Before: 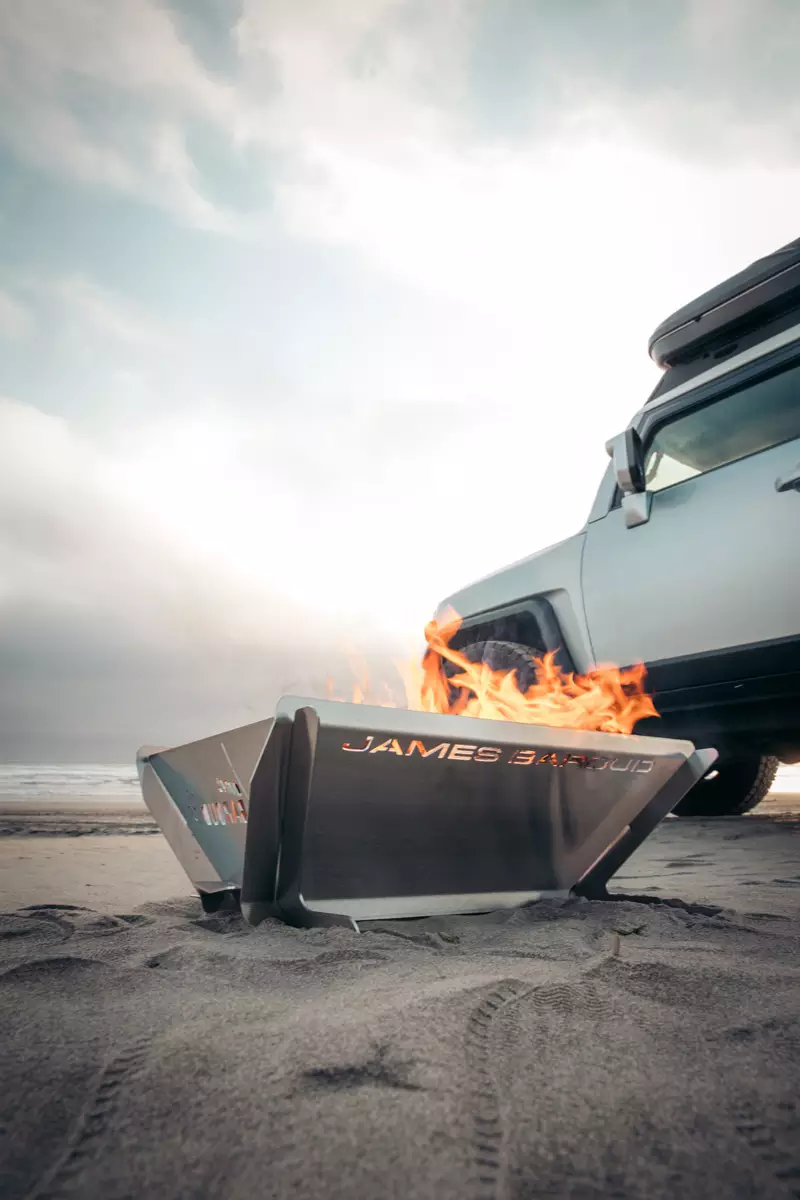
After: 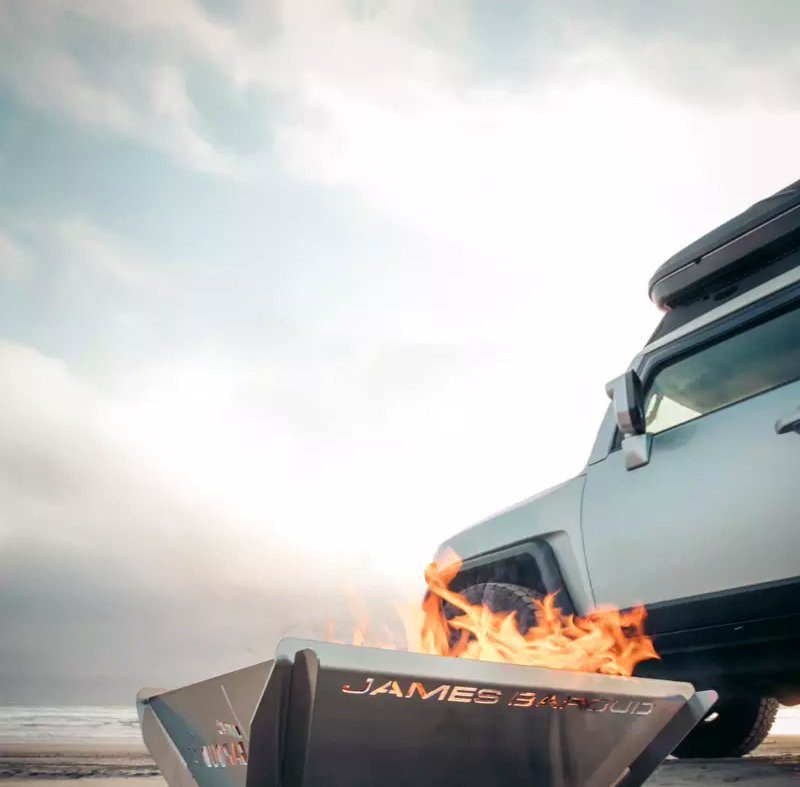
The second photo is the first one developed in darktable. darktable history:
crop and rotate: top 4.848%, bottom 29.503%
velvia: strength 15%
